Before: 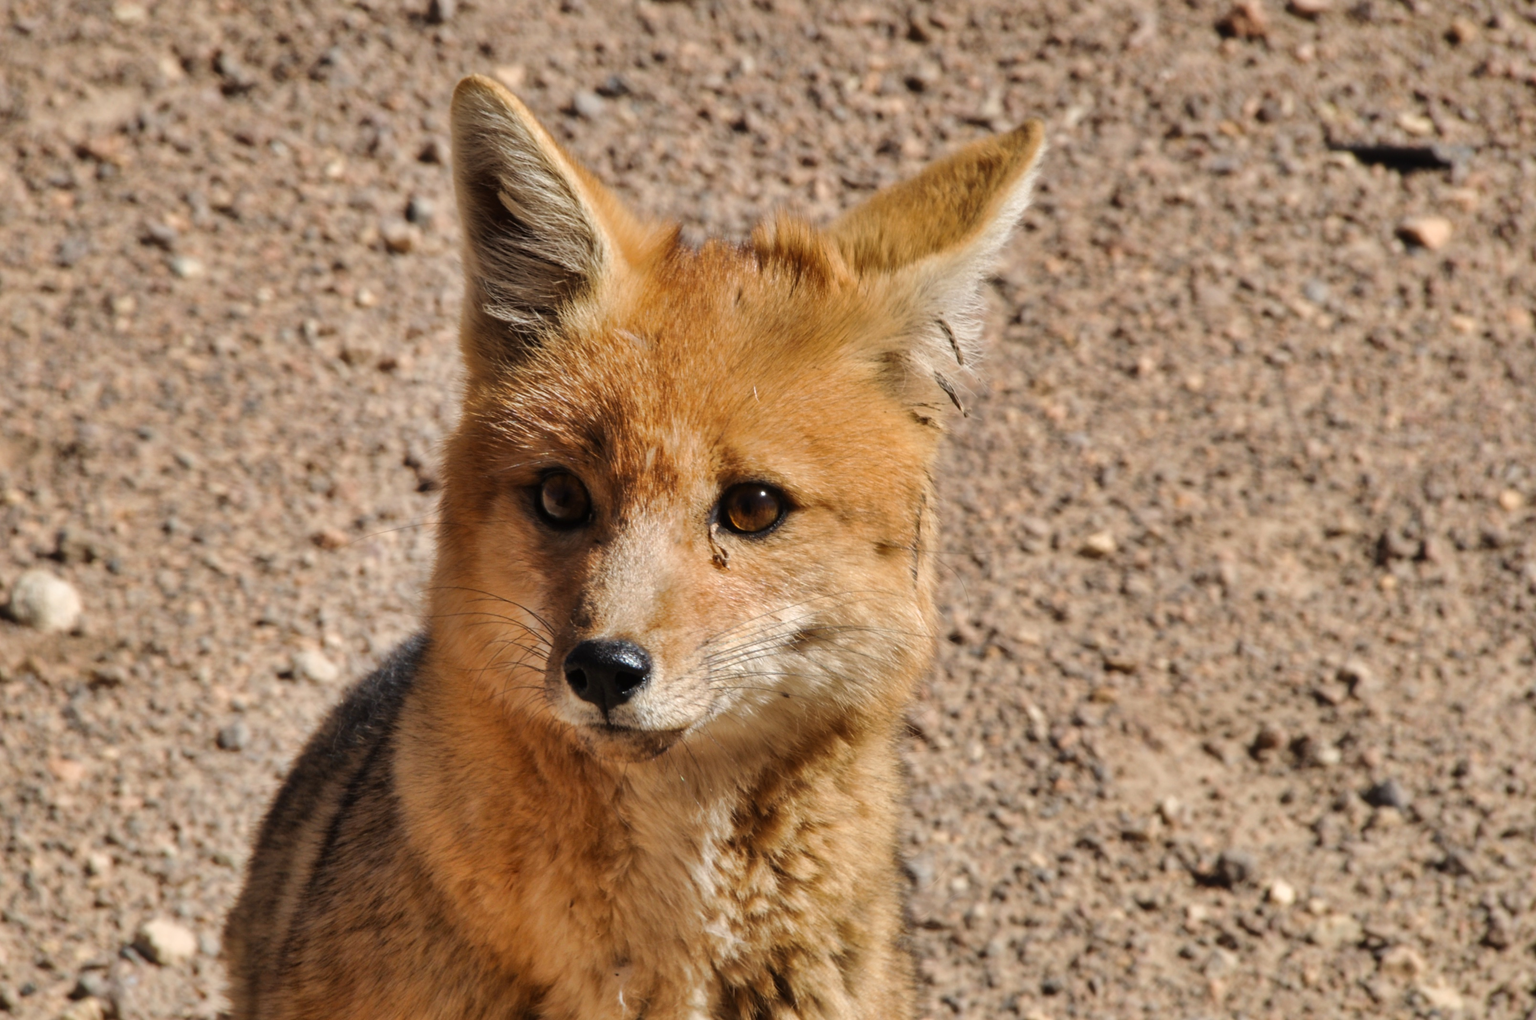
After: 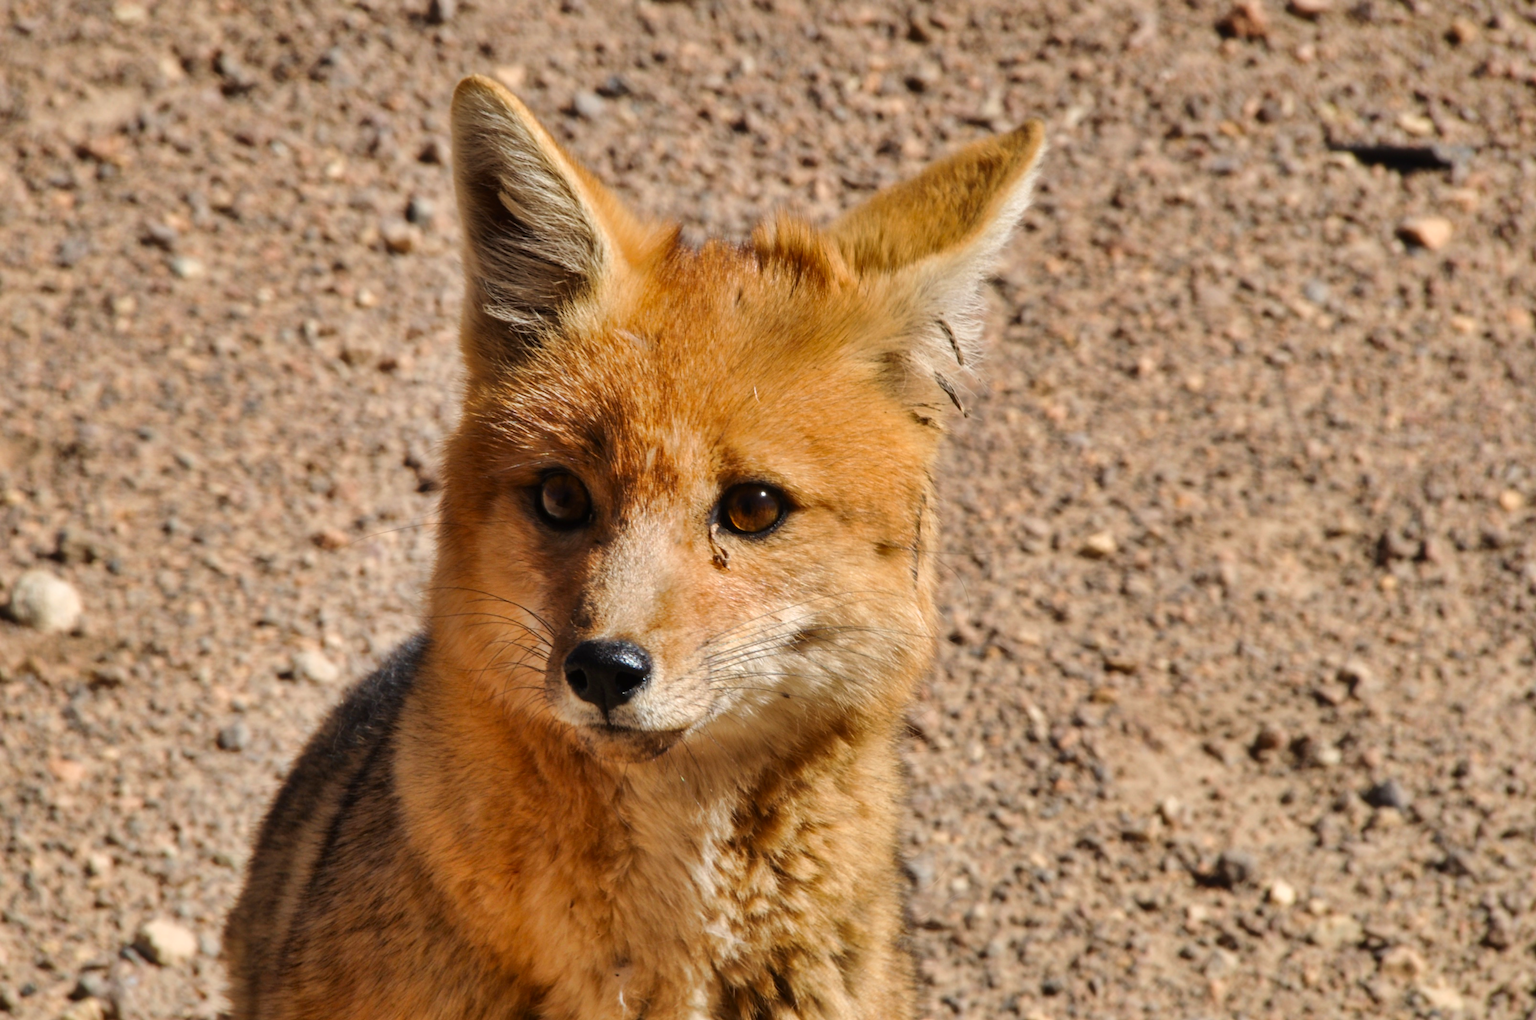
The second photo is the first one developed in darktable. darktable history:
contrast brightness saturation: contrast 0.081, saturation 0.199
